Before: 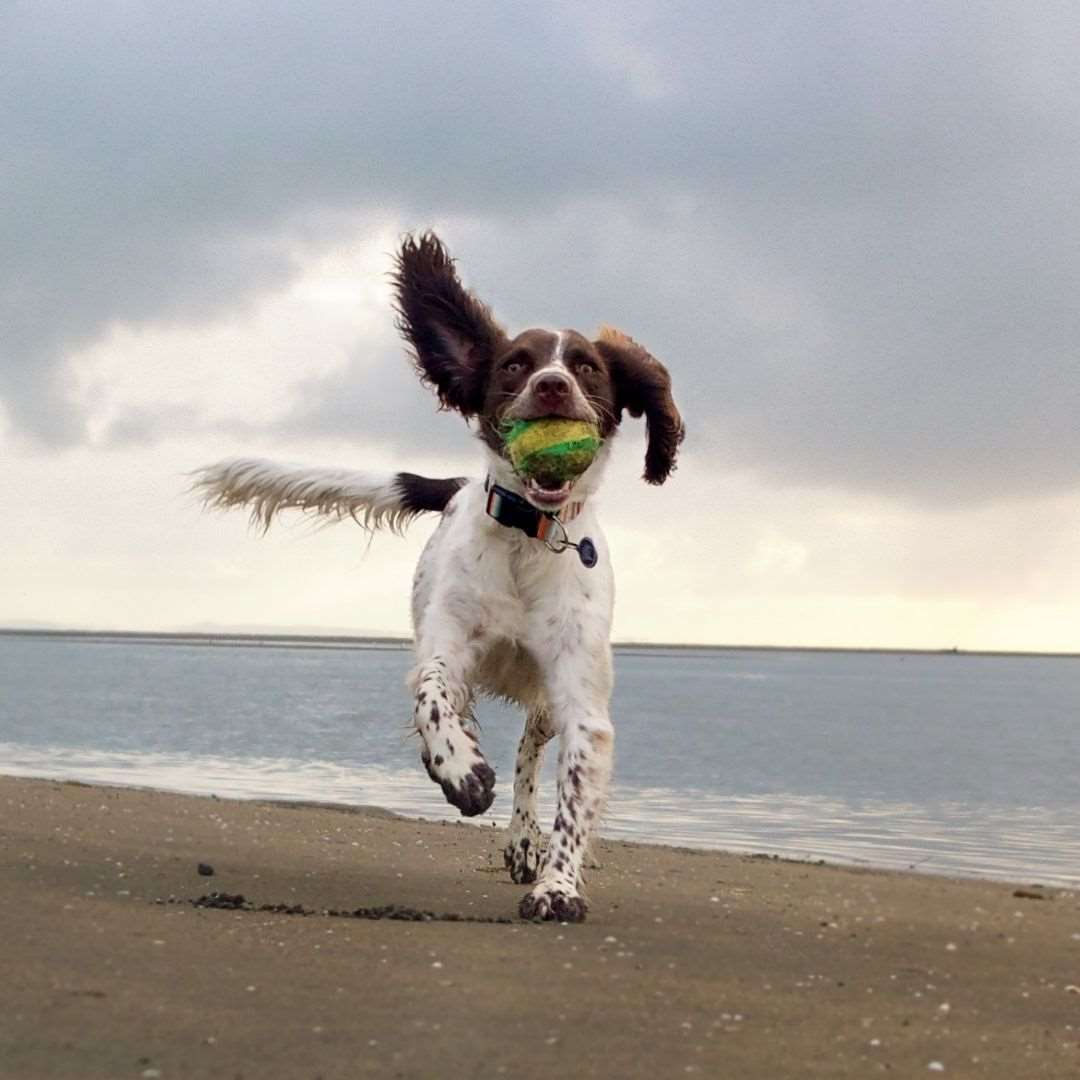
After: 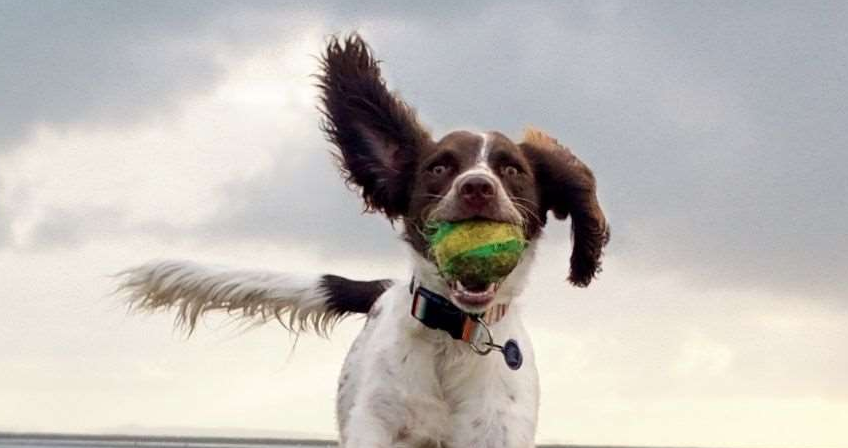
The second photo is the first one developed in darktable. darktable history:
base curve: preserve colors none
crop: left 7.036%, top 18.398%, right 14.379%, bottom 40.043%
